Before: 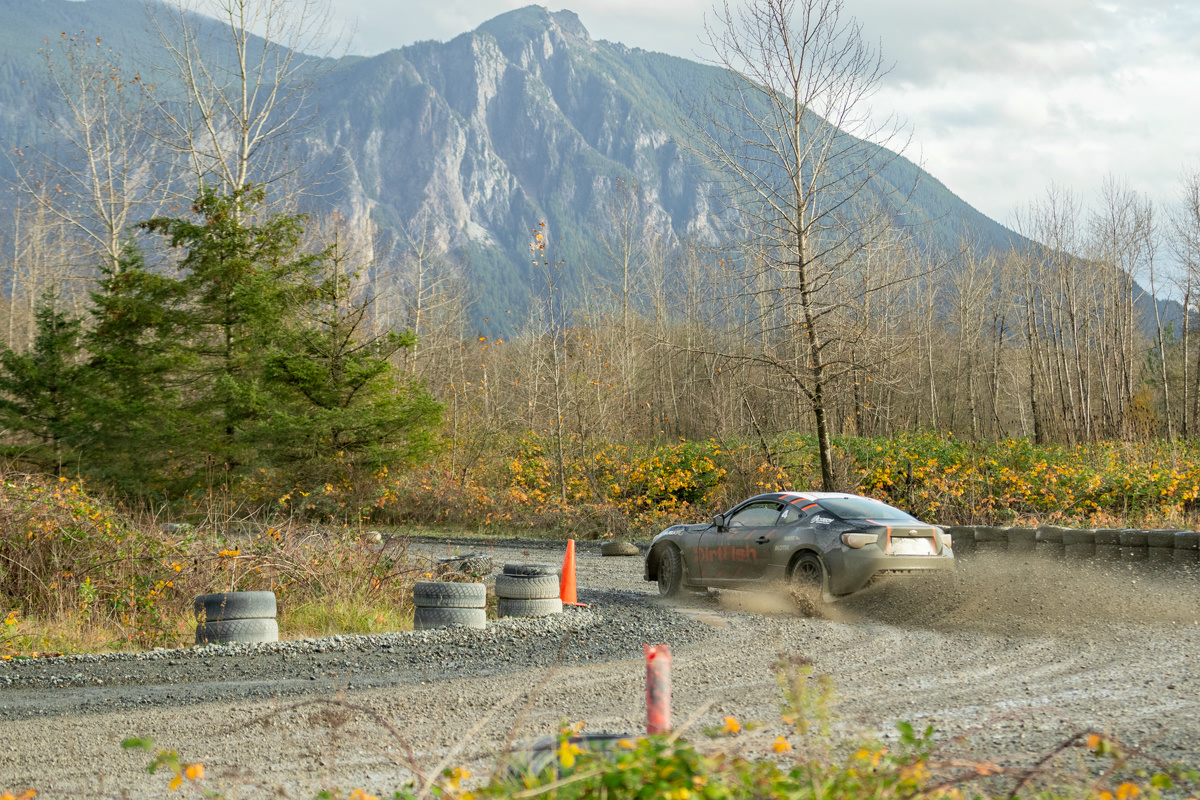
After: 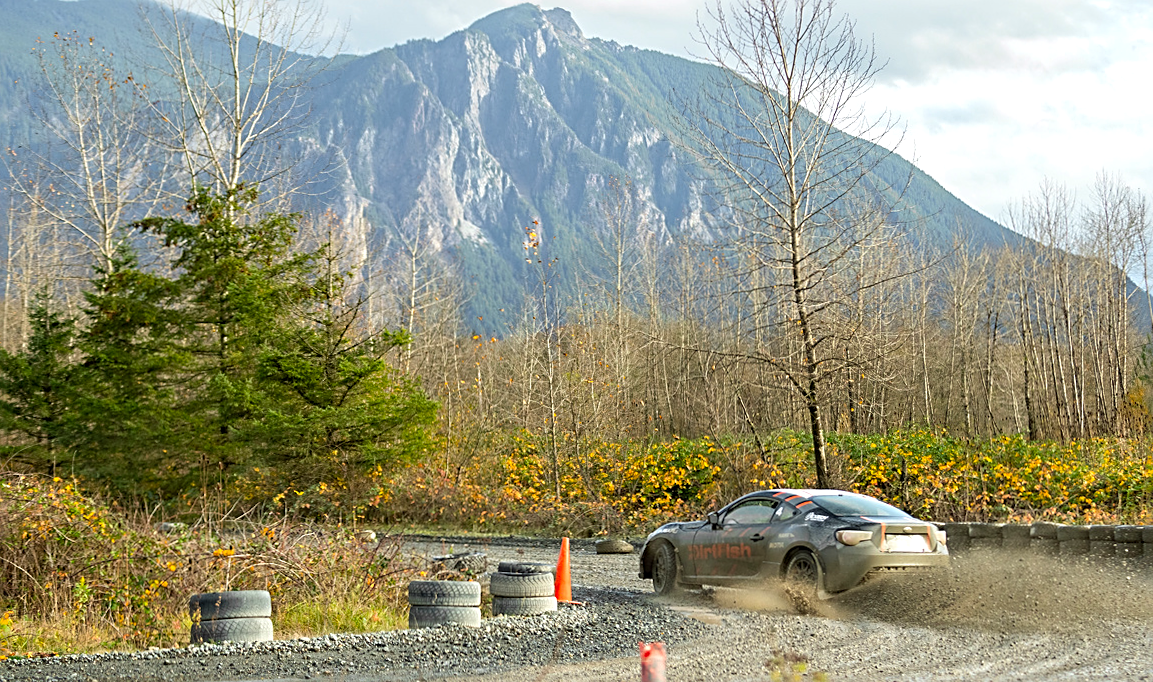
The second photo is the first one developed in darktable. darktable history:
crop and rotate: angle 0.2°, left 0.275%, right 3.127%, bottom 14.18%
color balance: lift [1, 1, 0.999, 1.001], gamma [1, 1.003, 1.005, 0.995], gain [1, 0.992, 0.988, 1.012], contrast 5%, output saturation 110%
exposure: exposure 0.128 EV, compensate highlight preservation false
sharpen: radius 2.543, amount 0.636
